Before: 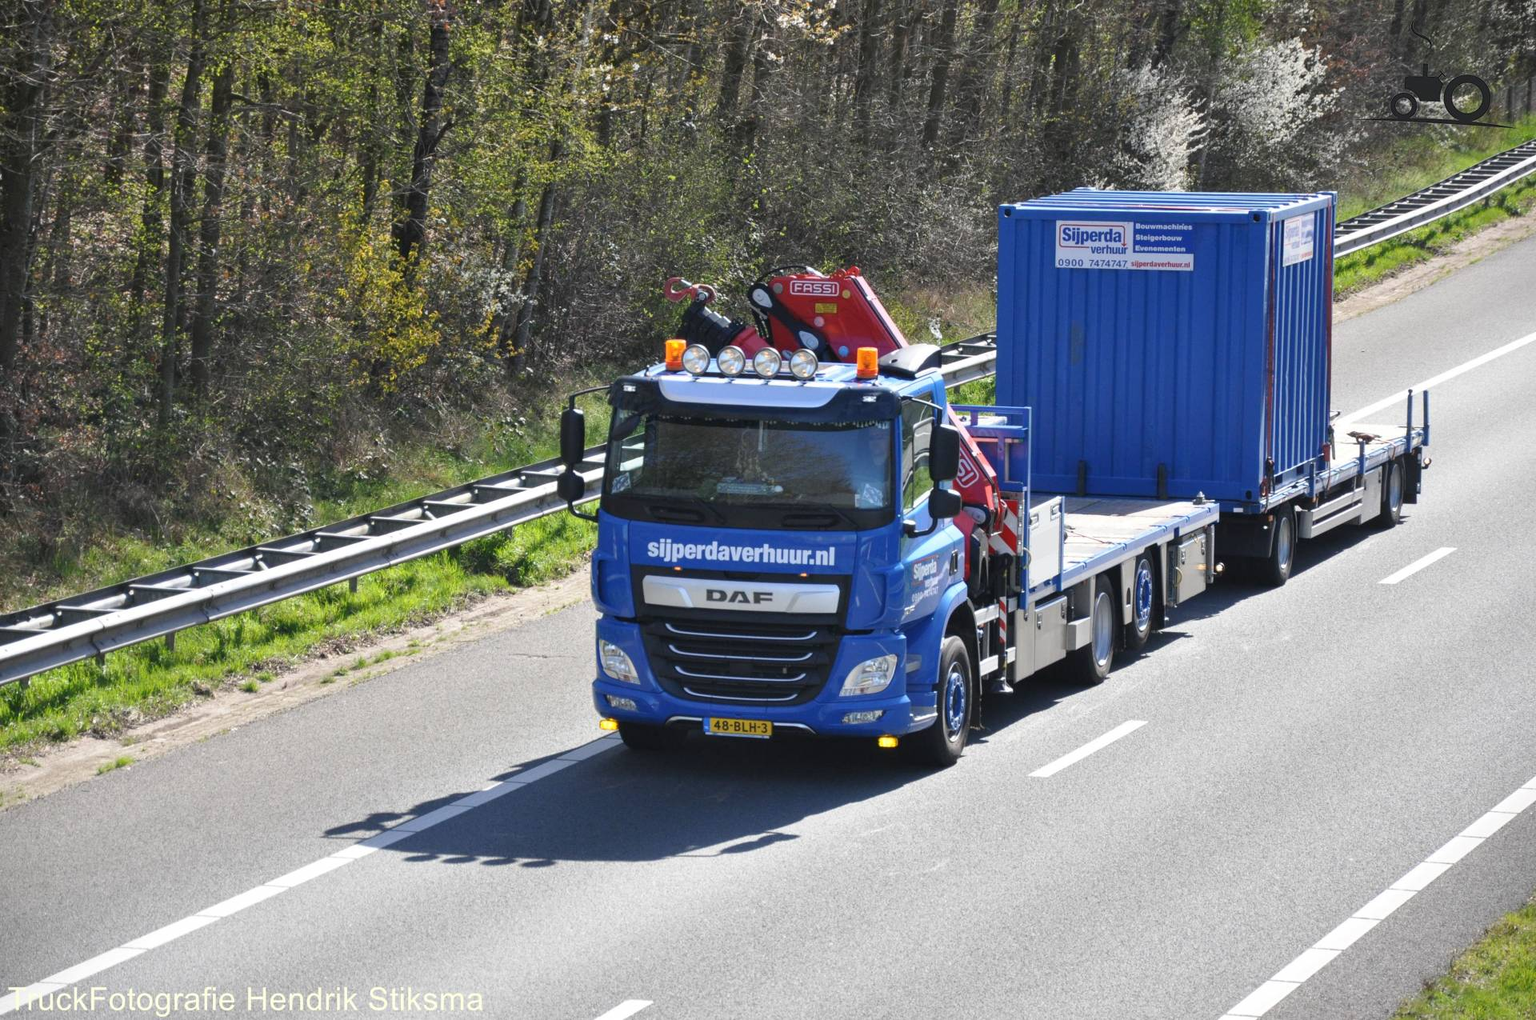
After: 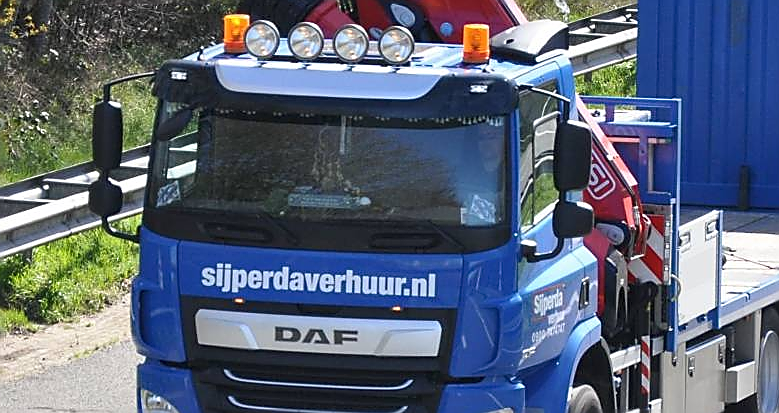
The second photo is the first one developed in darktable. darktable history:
contrast brightness saturation: contrast 0.046
sharpen: radius 1.401, amount 1.263, threshold 0.655
crop: left 31.677%, top 32.191%, right 27.742%, bottom 35.402%
